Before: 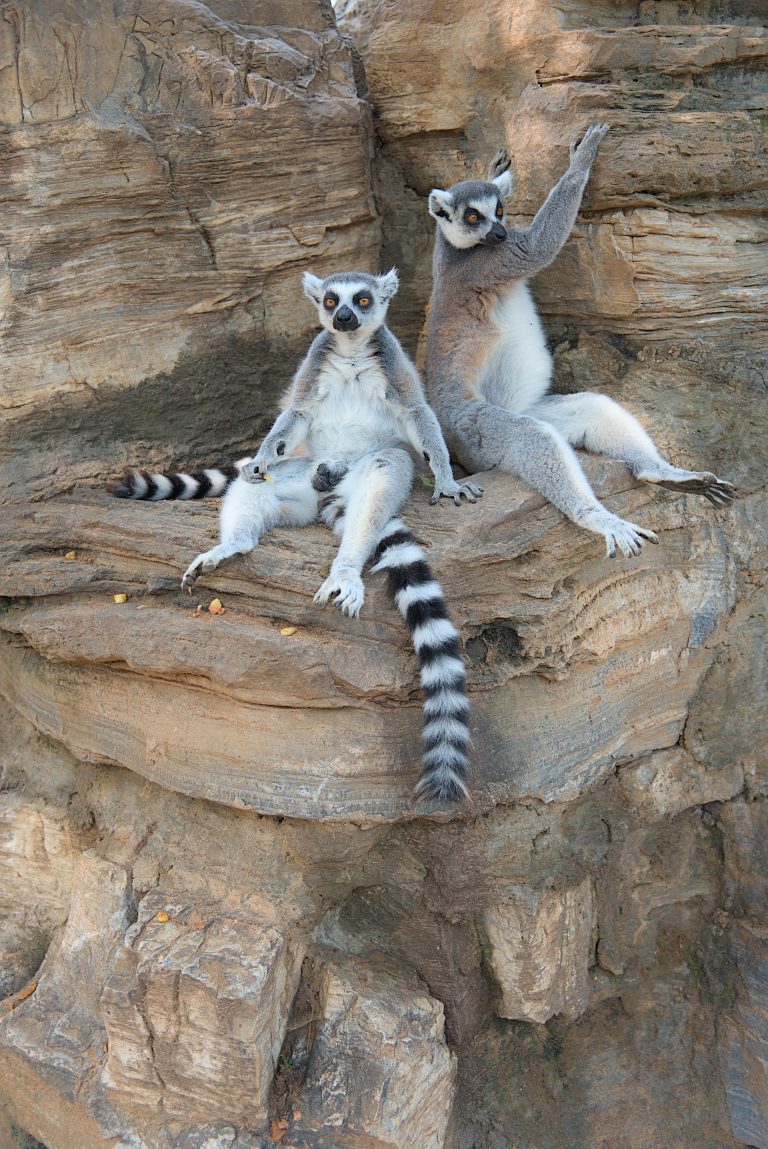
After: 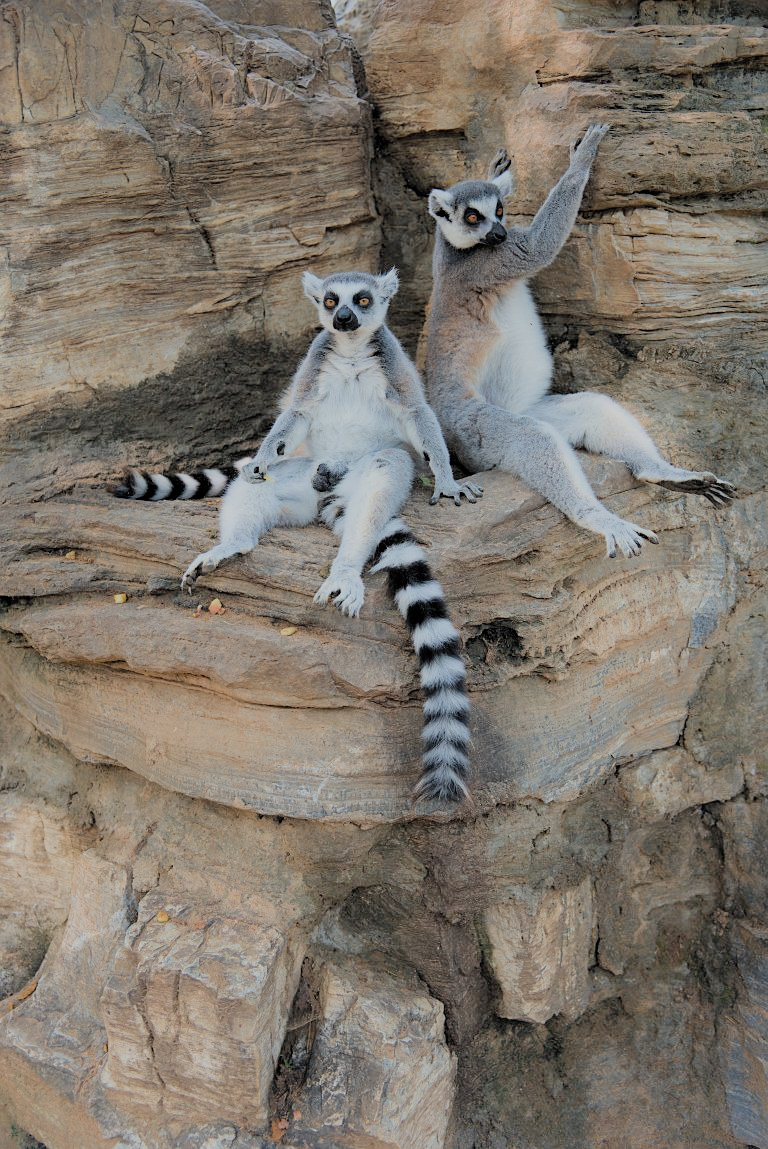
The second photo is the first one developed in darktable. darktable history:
filmic rgb: black relative exposure -4.32 EV, white relative exposure 4.56 EV, hardness 2.39, contrast 1.053, add noise in highlights 0, preserve chrominance max RGB, color science v3 (2019), use custom middle-gray values true, contrast in highlights soft
